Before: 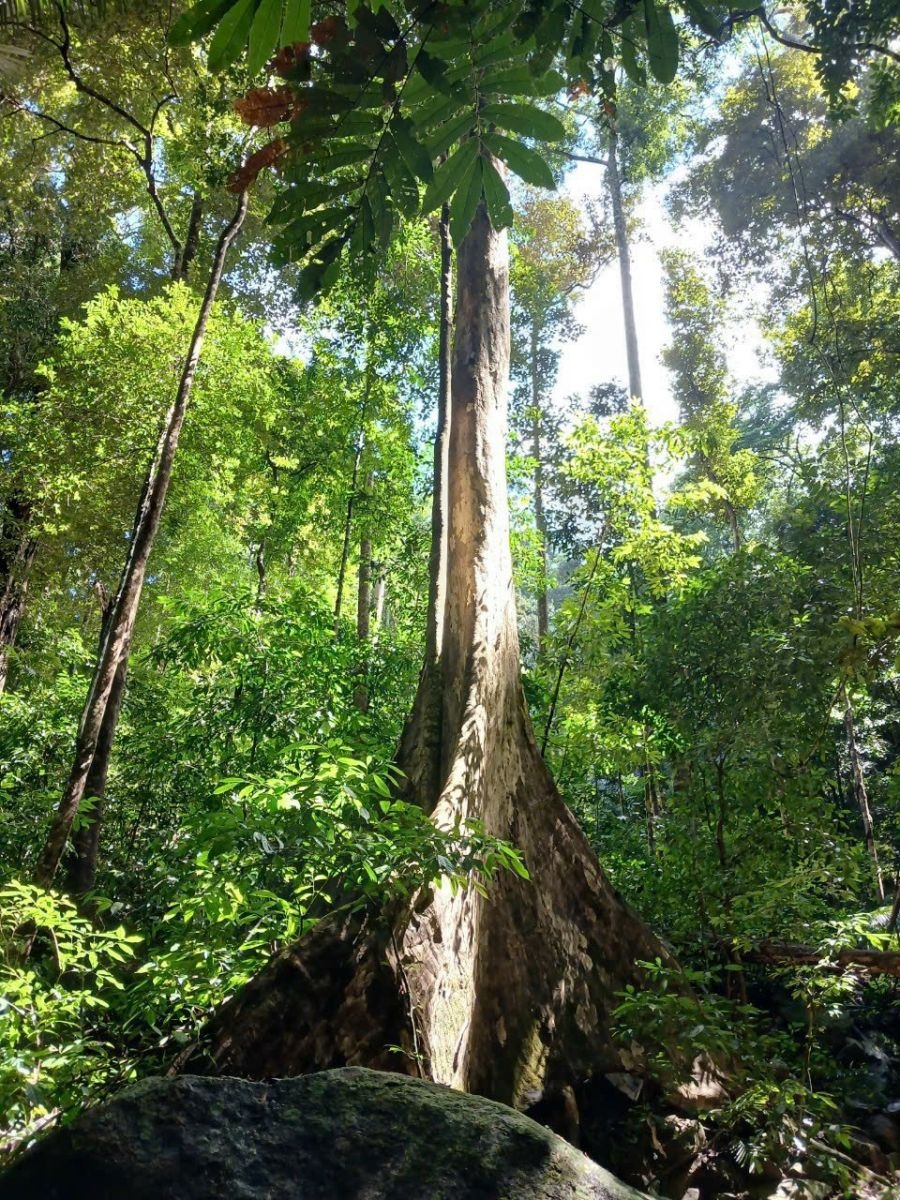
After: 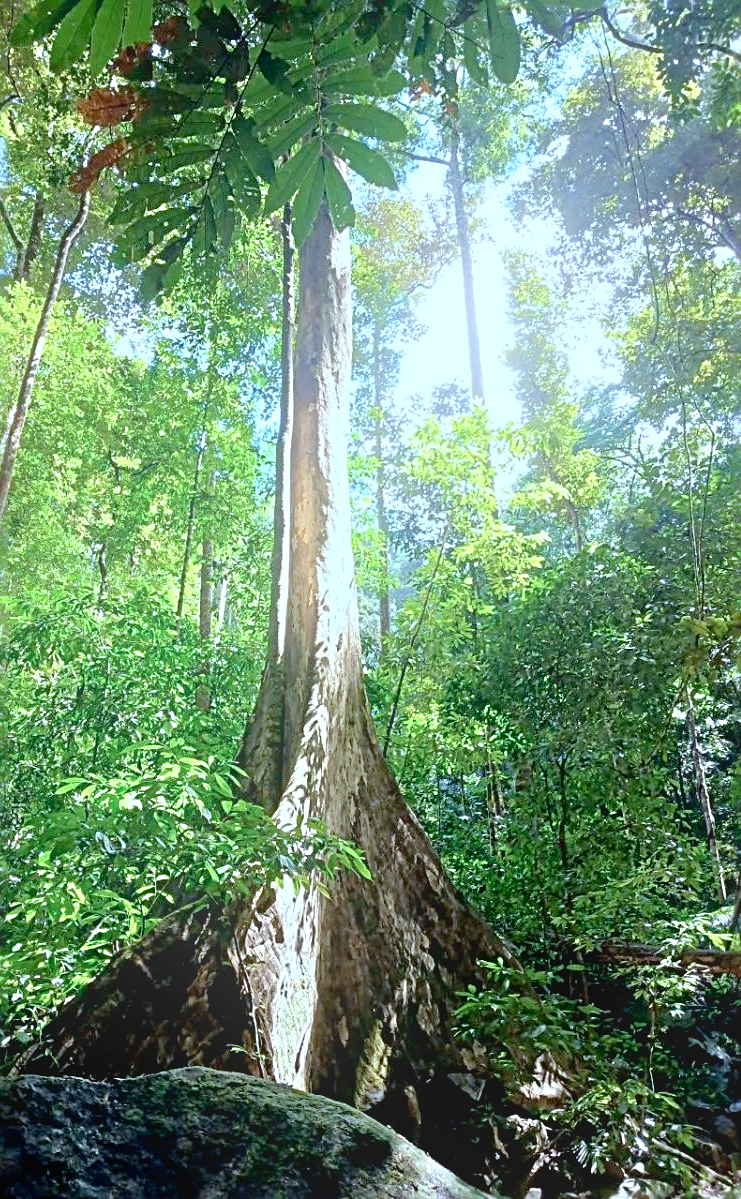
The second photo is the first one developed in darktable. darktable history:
exposure: black level correction 0.005, exposure 0.001 EV, compensate highlight preservation false
sharpen: radius 2.817, amount 0.715
color calibration: illuminant as shot in camera, x 0.383, y 0.38, temperature 3949.15 K, gamut compression 1.66
crop: left 17.582%, bottom 0.031%
bloom: on, module defaults
contrast brightness saturation: saturation -0.05
tone equalizer: -8 EV 1 EV, -7 EV 1 EV, -6 EV 1 EV, -5 EV 1 EV, -4 EV 1 EV, -3 EV 0.75 EV, -2 EV 0.5 EV, -1 EV 0.25 EV
